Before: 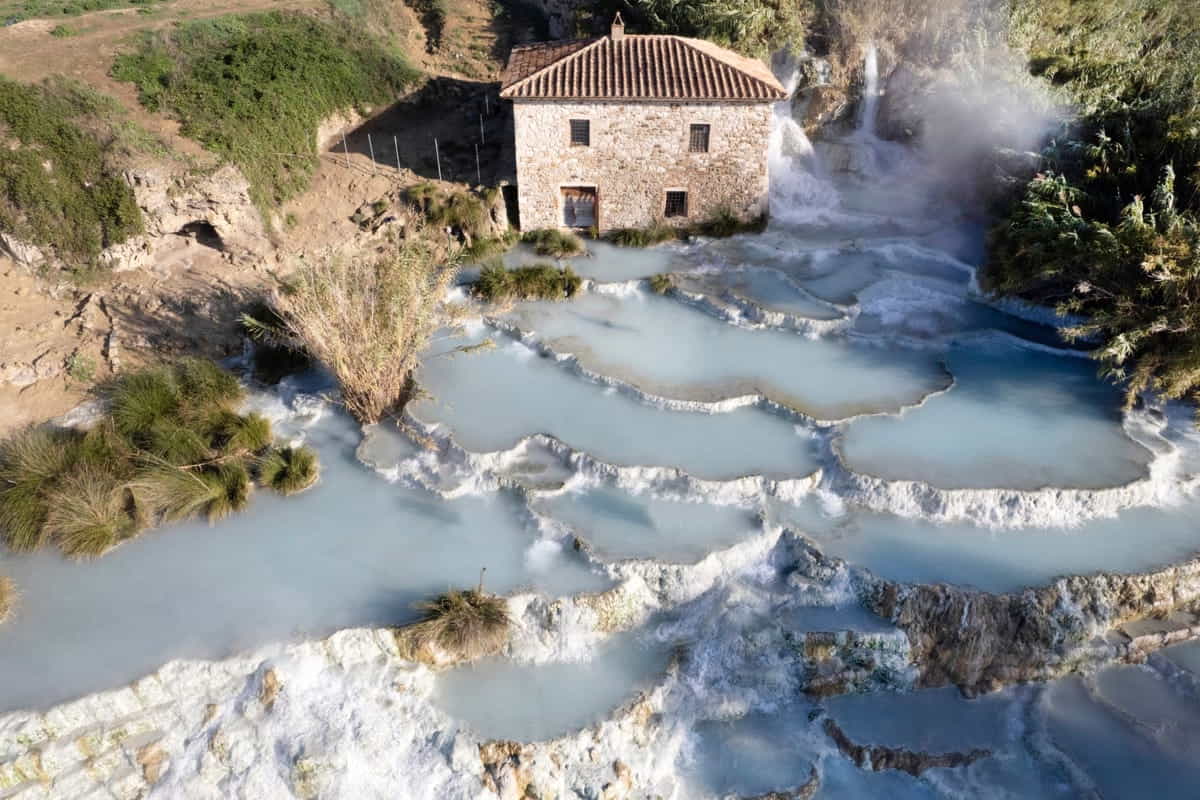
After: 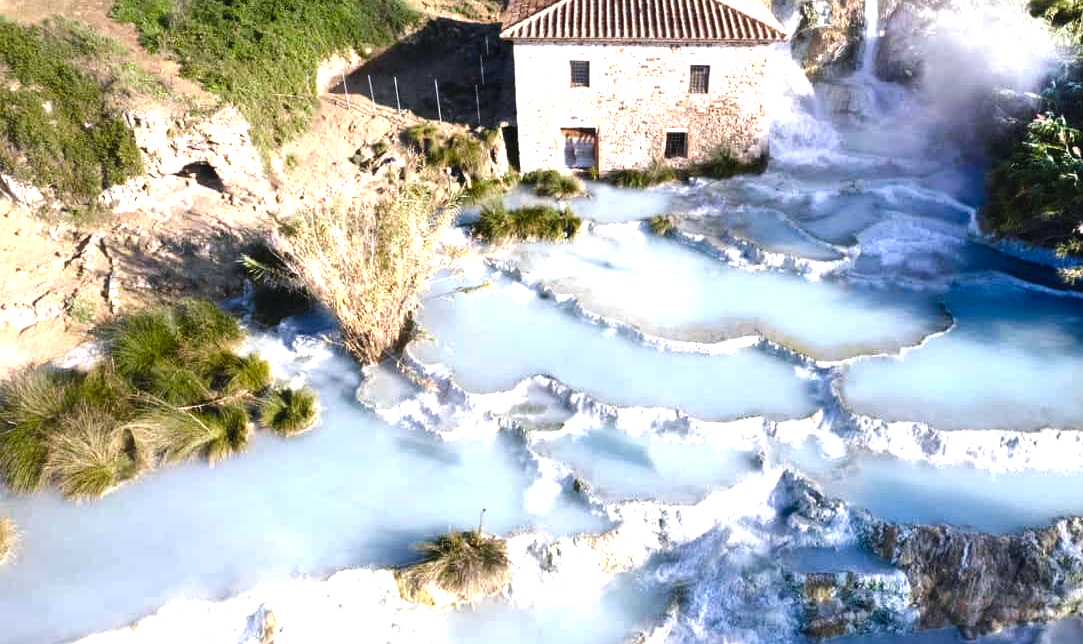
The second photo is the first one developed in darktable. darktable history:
color correction: highlights b* 3
white balance: red 0.954, blue 1.079
crop: top 7.49%, right 9.717%, bottom 11.943%
color balance rgb: shadows lift › chroma 1%, shadows lift › hue 217.2°, power › hue 310.8°, highlights gain › chroma 1%, highlights gain › hue 54°, global offset › luminance 0.5%, global offset › hue 171.6°, perceptual saturation grading › global saturation 14.09%, perceptual saturation grading › highlights -25%, perceptual saturation grading › shadows 30%, perceptual brilliance grading › highlights 13.42%, perceptual brilliance grading › mid-tones 8.05%, perceptual brilliance grading › shadows -17.45%, global vibrance 25%
exposure: exposure 0.6 EV, compensate highlight preservation false
